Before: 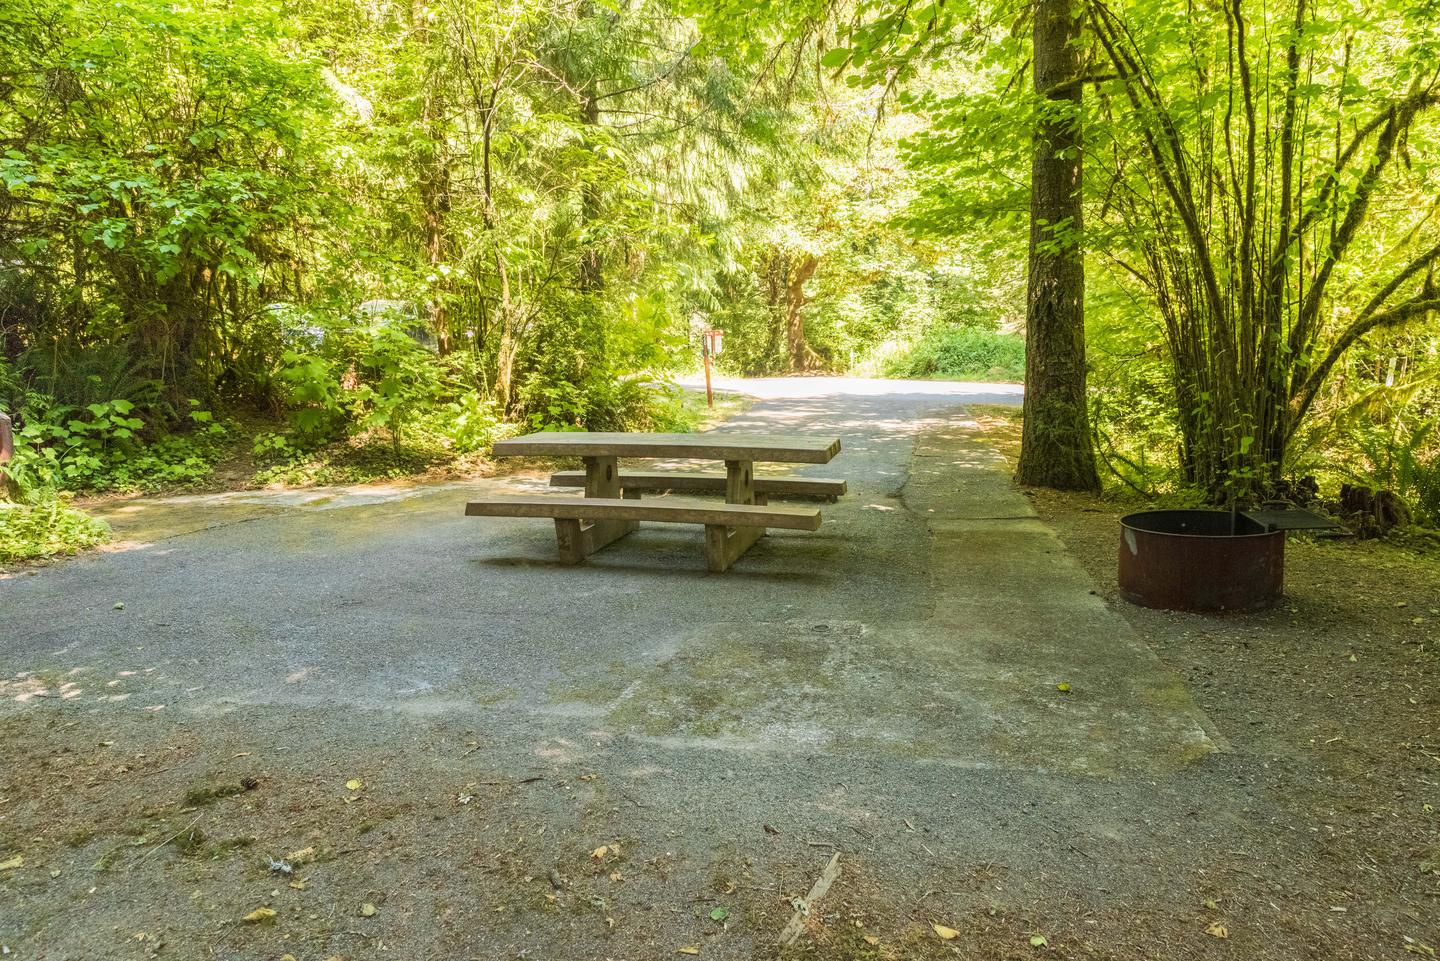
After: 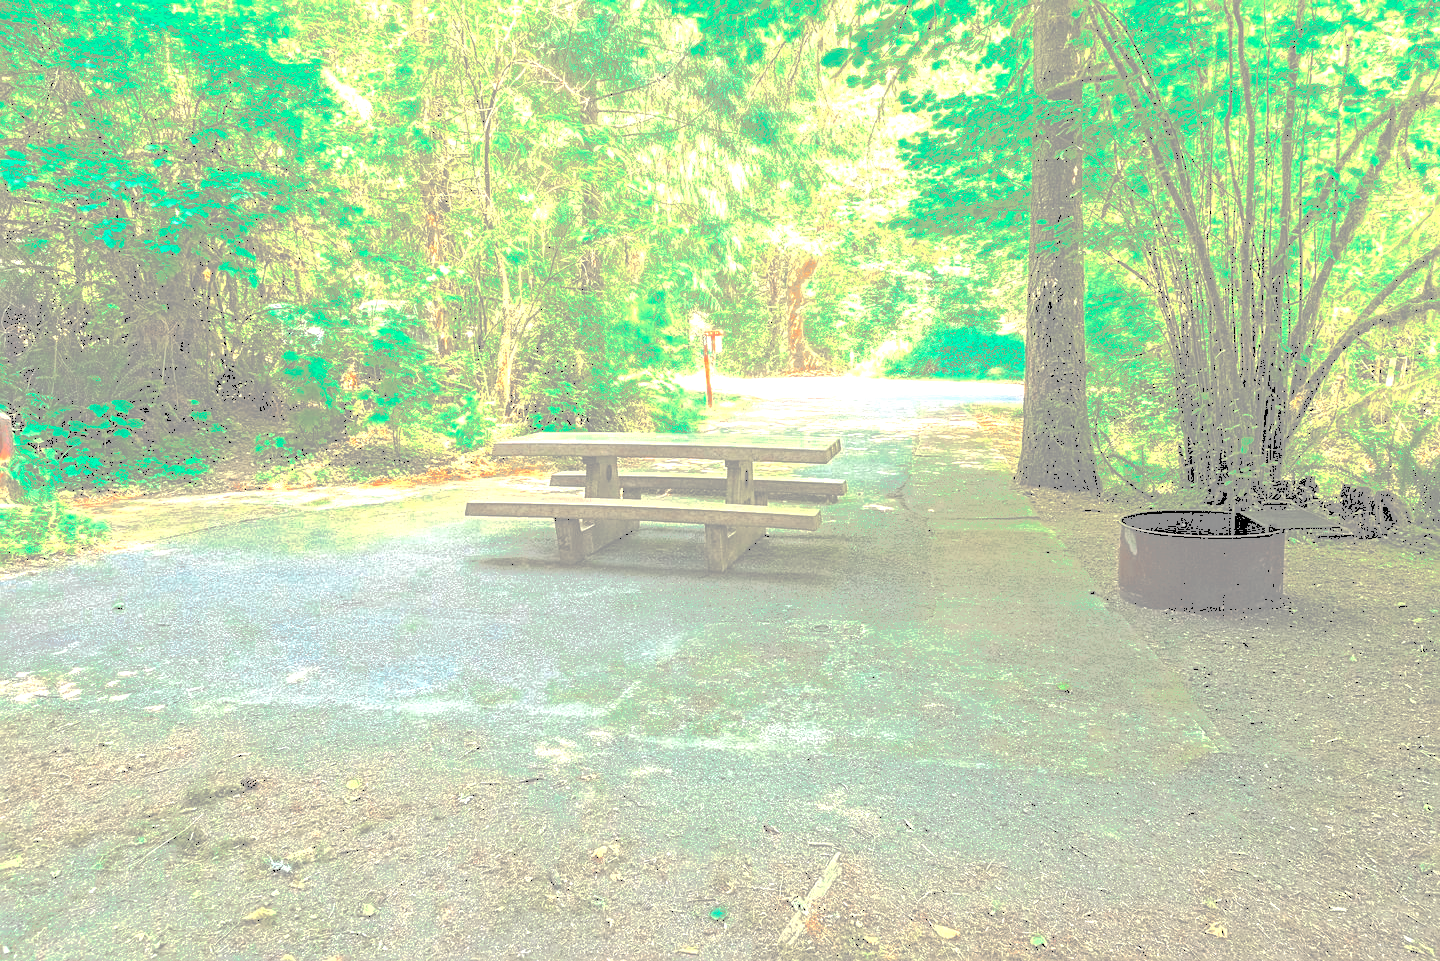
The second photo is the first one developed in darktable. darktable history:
exposure: black level correction 0, exposure 1.2 EV, compensate highlight preservation false
tone curve: curves: ch0 [(0, 0) (0.003, 0.6) (0.011, 0.6) (0.025, 0.601) (0.044, 0.601) (0.069, 0.601) (0.1, 0.601) (0.136, 0.602) (0.177, 0.605) (0.224, 0.609) (0.277, 0.615) (0.335, 0.625) (0.399, 0.633) (0.468, 0.654) (0.543, 0.676) (0.623, 0.71) (0.709, 0.753) (0.801, 0.802) (0.898, 0.85) (1, 1)], preserve colors none
color zones: curves: ch0 [(0, 0.5) (0.125, 0.4) (0.25, 0.5) (0.375, 0.4) (0.5, 0.4) (0.625, 0.35) (0.75, 0.35) (0.875, 0.5)]; ch1 [(0, 0.35) (0.125, 0.45) (0.25, 0.35) (0.375, 0.35) (0.5, 0.35) (0.625, 0.35) (0.75, 0.45) (0.875, 0.35)]; ch2 [(0, 0.6) (0.125, 0.5) (0.25, 0.5) (0.375, 0.6) (0.5, 0.6) (0.625, 0.5) (0.75, 0.5) (0.875, 0.5)]
levels: mode automatic
rgb levels: levels [[0.01, 0.419, 0.839], [0, 0.5, 1], [0, 0.5, 1]]
sharpen: on, module defaults
color balance rgb: linear chroma grading › global chroma 10%, perceptual saturation grading › global saturation 5%, perceptual brilliance grading › global brilliance 4%, global vibrance 7%, saturation formula JzAzBz (2021)
contrast brightness saturation: contrast 0.1, brightness 0.3, saturation 0.14
